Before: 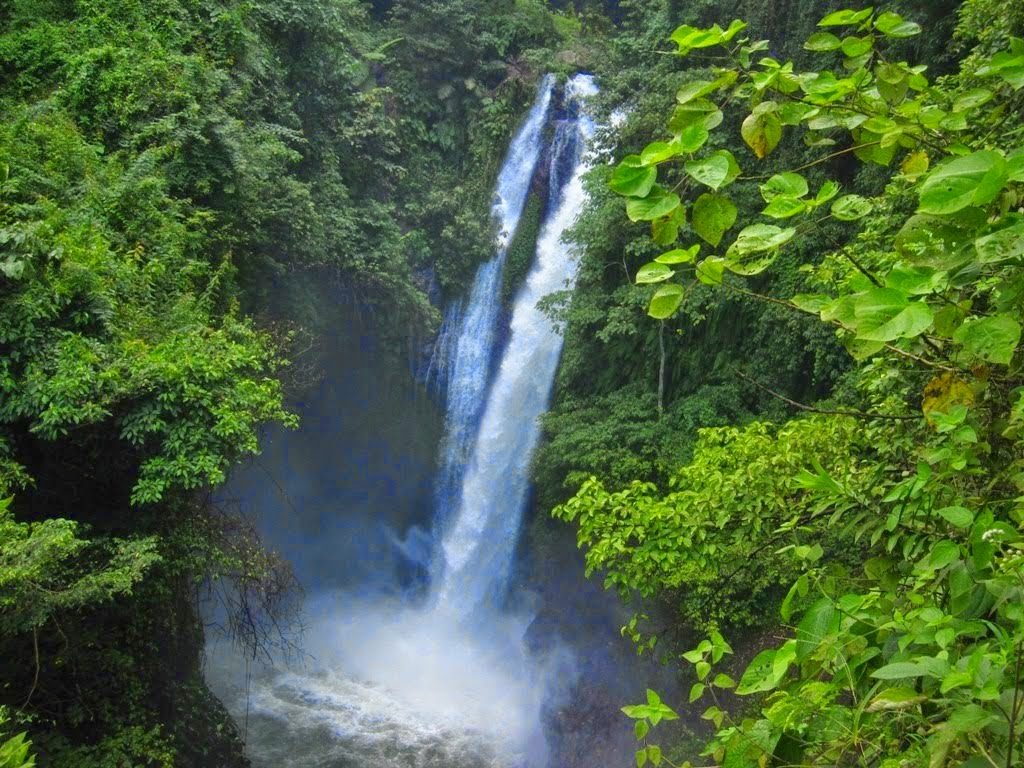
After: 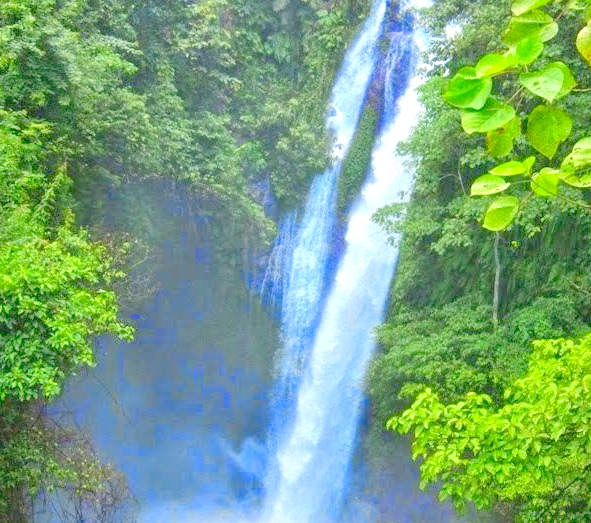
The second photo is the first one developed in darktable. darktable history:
crop: left 16.174%, top 11.501%, right 26.065%, bottom 20.372%
levels: levels [0.008, 0.318, 0.836]
